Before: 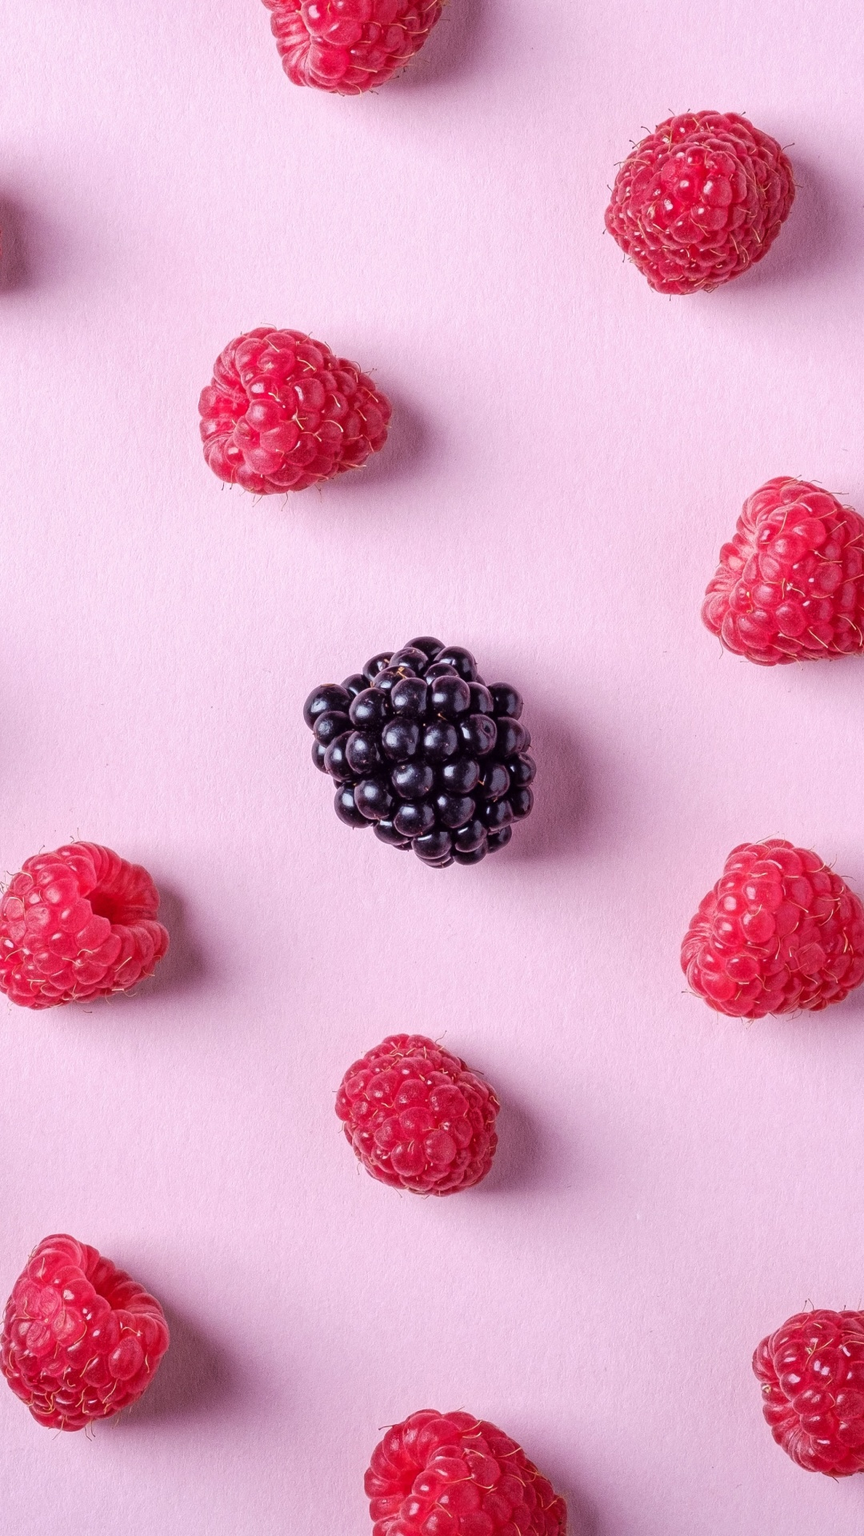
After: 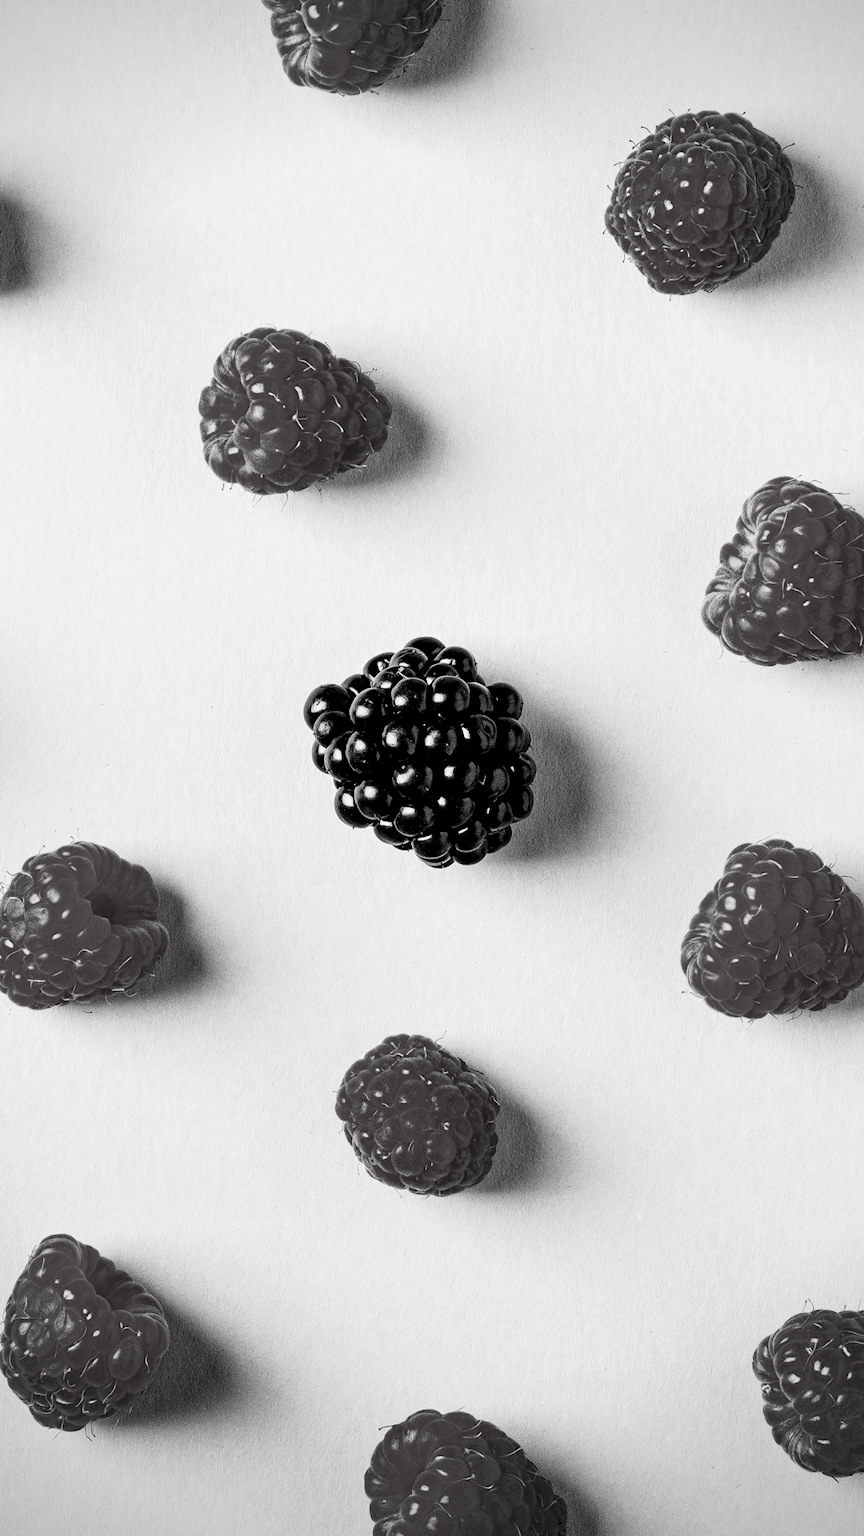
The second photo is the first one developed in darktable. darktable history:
base curve: curves: ch0 [(0, 0.003) (0.001, 0.002) (0.006, 0.004) (0.02, 0.022) (0.048, 0.086) (0.094, 0.234) (0.162, 0.431) (0.258, 0.629) (0.385, 0.8) (0.548, 0.918) (0.751, 0.988) (1, 1)], preserve colors none
local contrast: highlights 106%, shadows 100%, detail 120%, midtone range 0.2
color balance rgb: perceptual saturation grading › global saturation 60.745%, perceptual saturation grading › highlights 19.645%, perceptual saturation grading › shadows -49.53%
contrast brightness saturation: contrast -0.038, brightness -0.604, saturation -0.986
vignetting: on, module defaults
